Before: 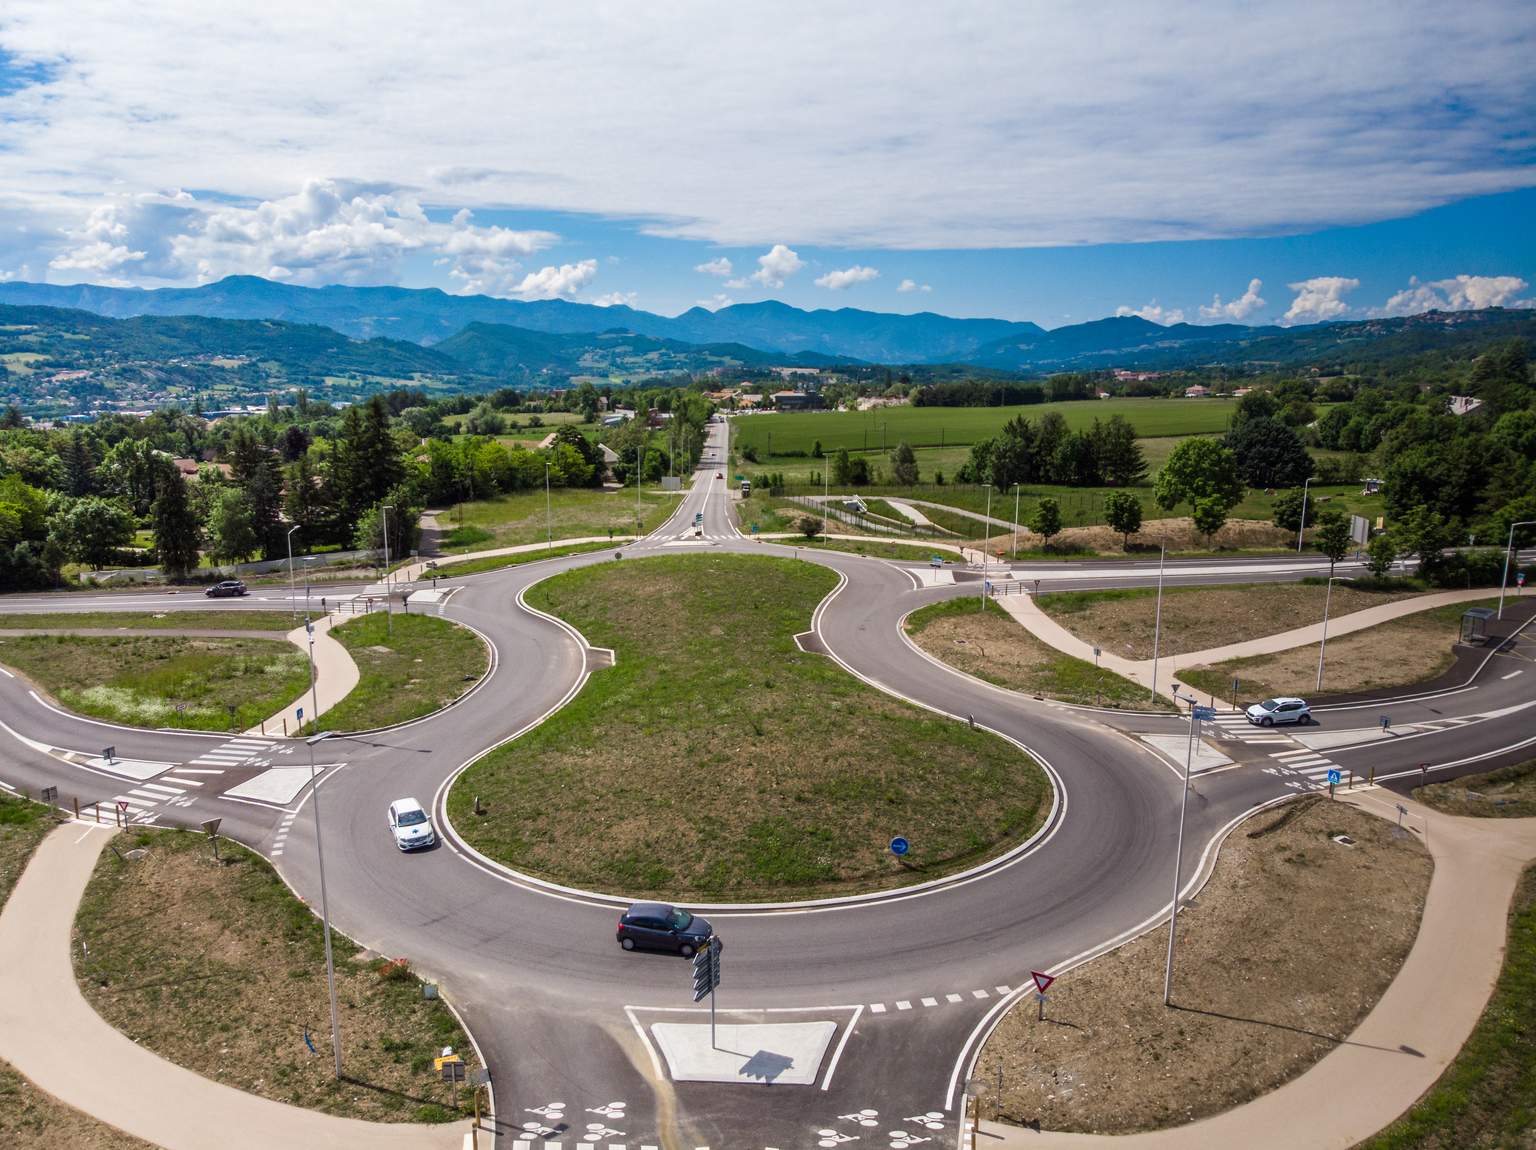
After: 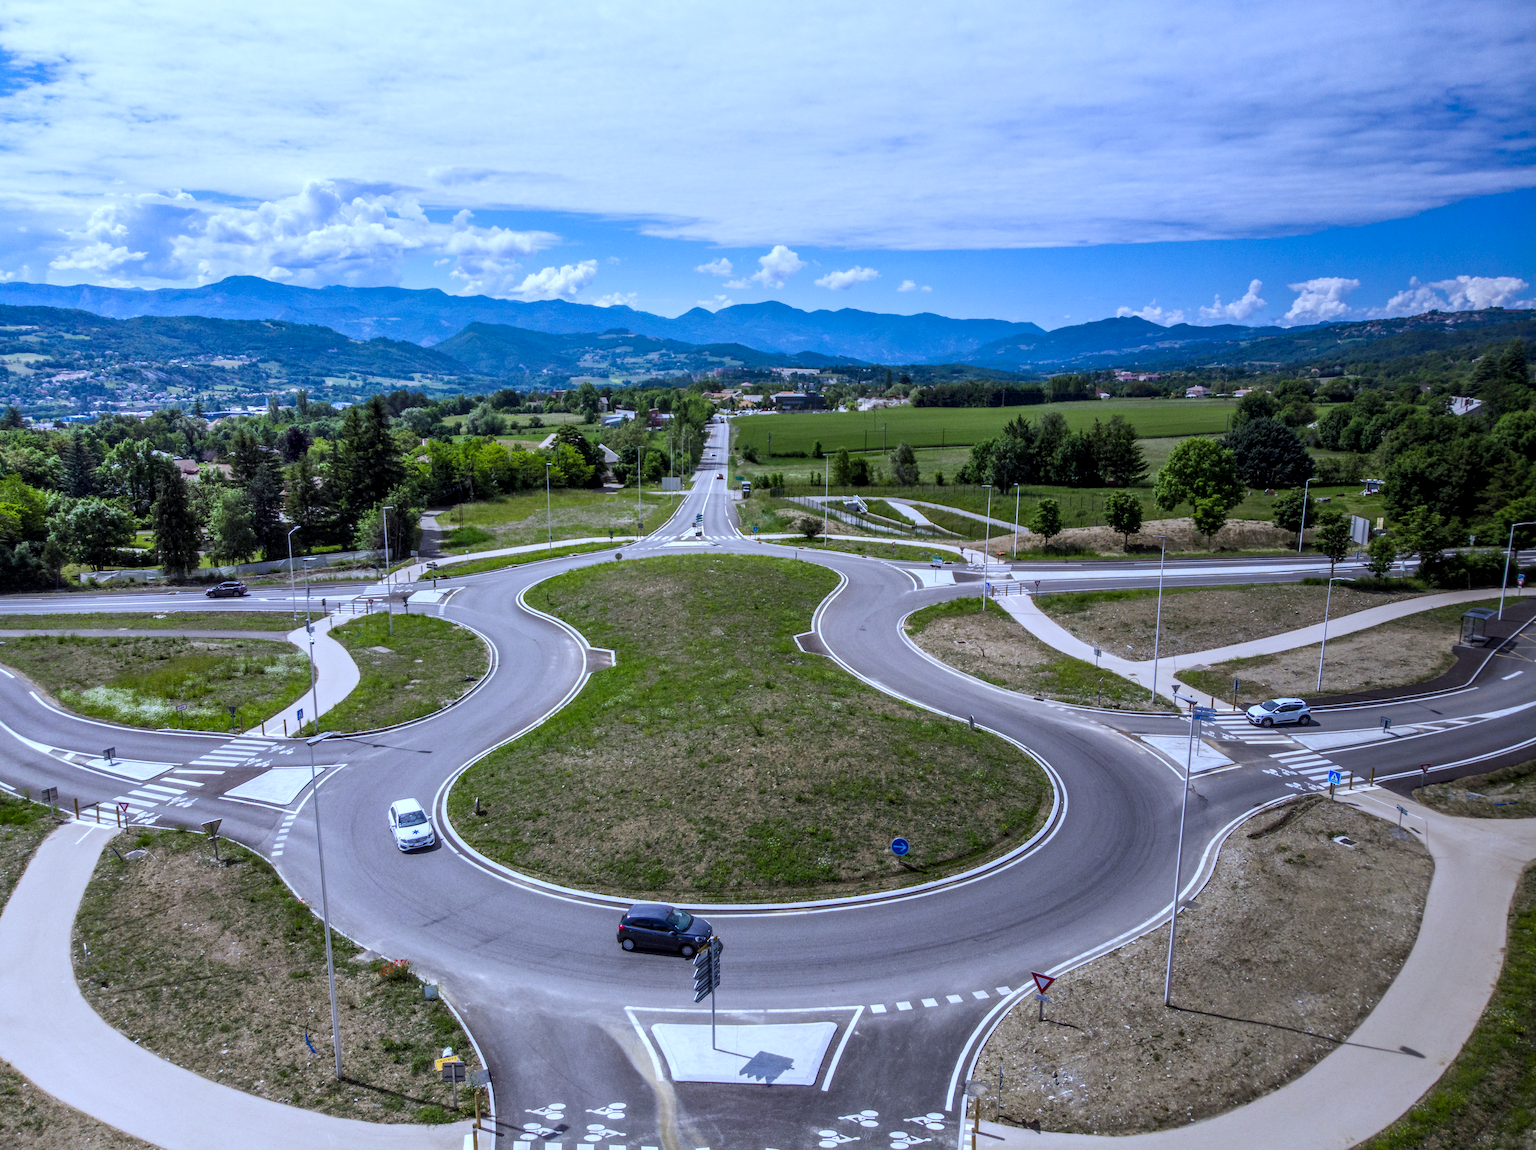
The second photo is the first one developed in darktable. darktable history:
local contrast: on, module defaults
white balance: red 0.871, blue 1.249
